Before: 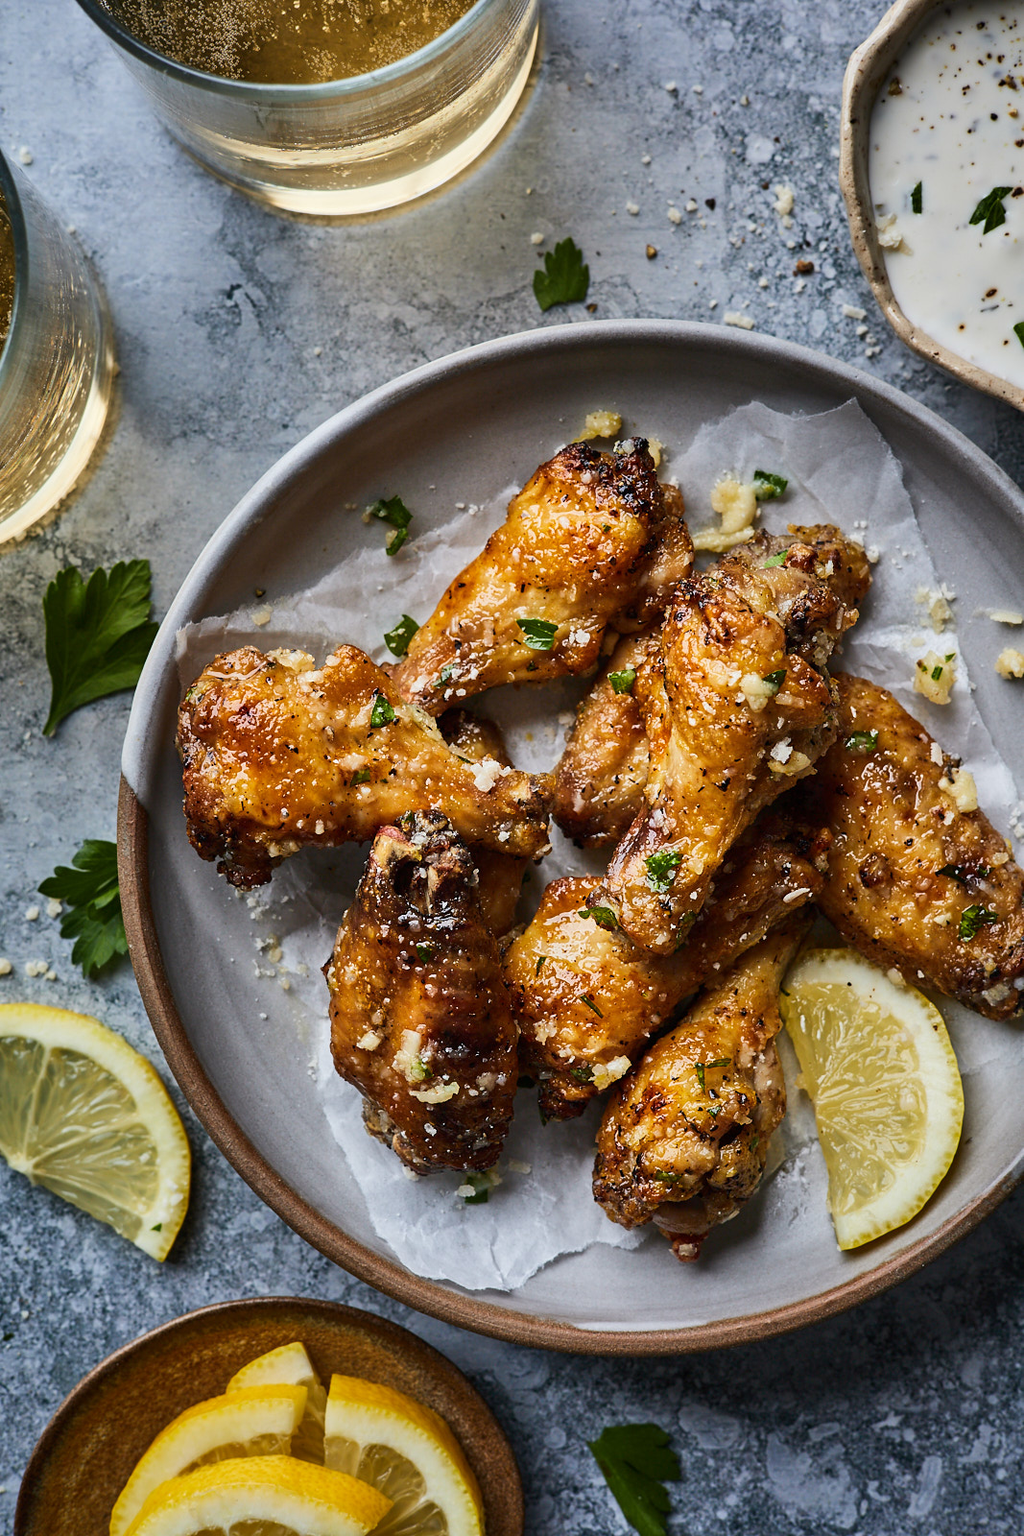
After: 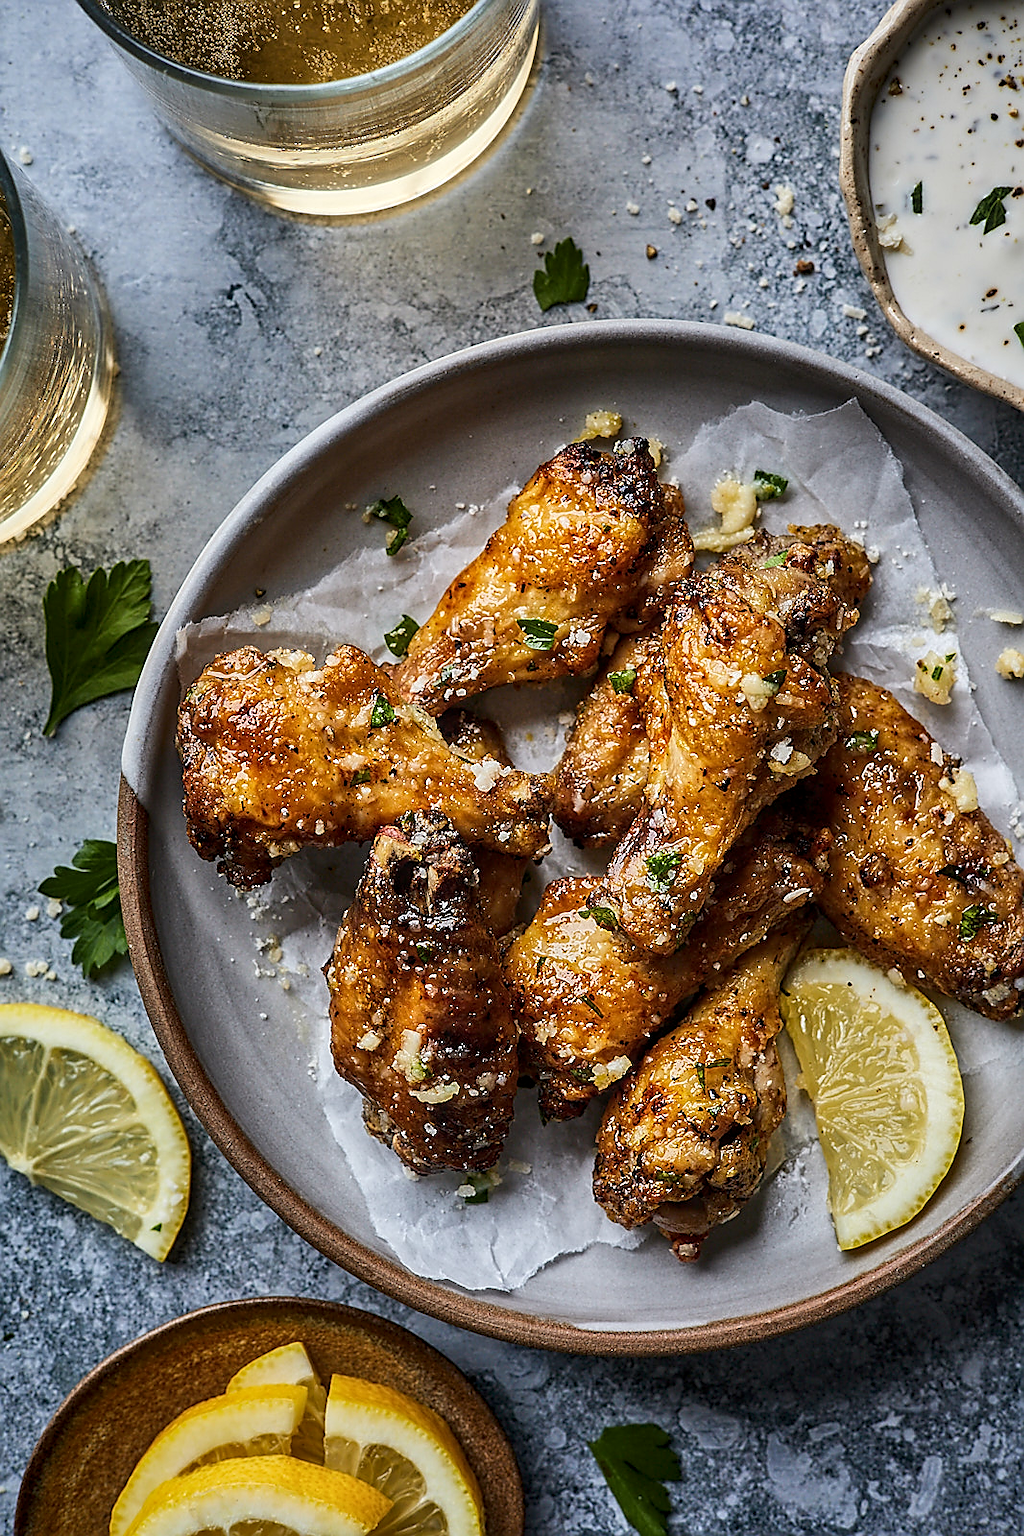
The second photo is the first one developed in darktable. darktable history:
tone equalizer: smoothing diameter 2.18%, edges refinement/feathering 22.64, mask exposure compensation -1.57 EV, filter diffusion 5
local contrast: on, module defaults
sharpen: radius 1.35, amount 1.251, threshold 0.693
